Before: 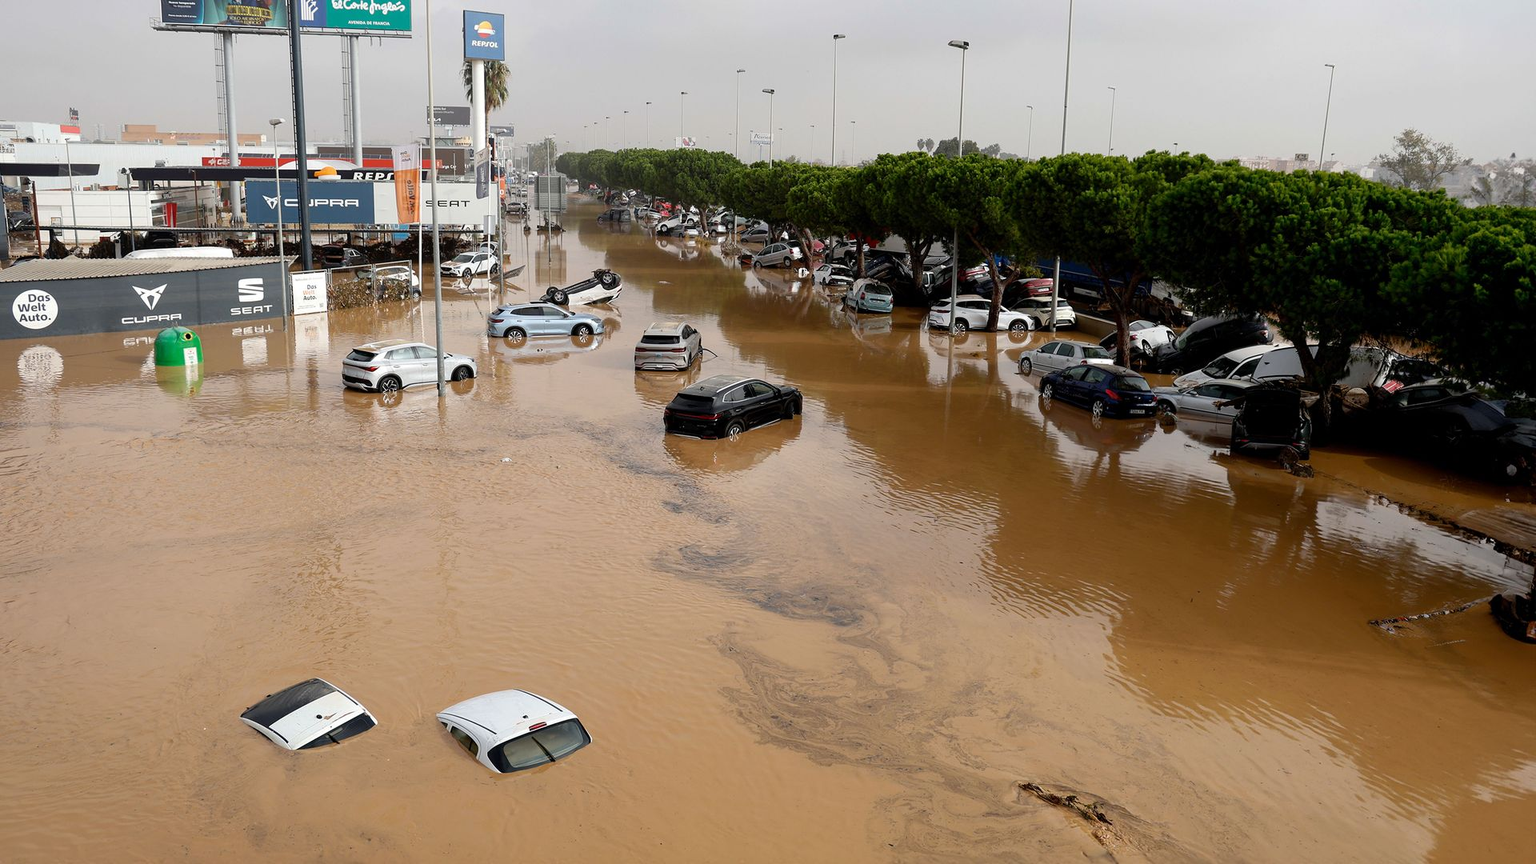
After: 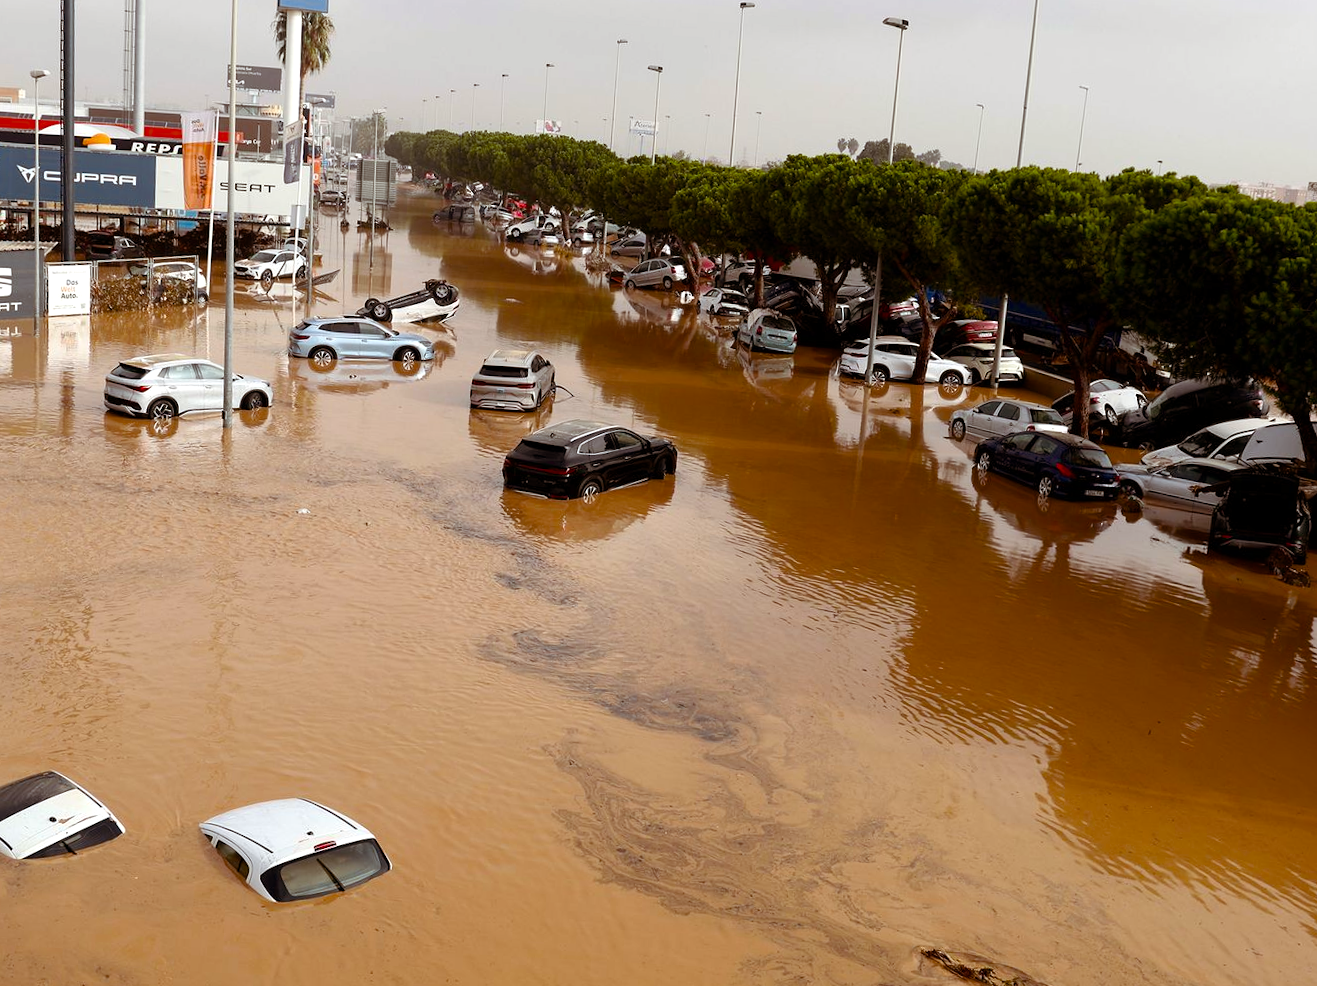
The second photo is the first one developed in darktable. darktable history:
crop and rotate: angle -3.06°, left 14.036%, top 0.016%, right 10.943%, bottom 0.088%
color balance rgb: shadows lift › chroma 9.868%, shadows lift › hue 44.25°, power › chroma 0.274%, power › hue 62.88°, highlights gain › luminance 14.665%, perceptual saturation grading › global saturation 12.077%, saturation formula JzAzBz (2021)
